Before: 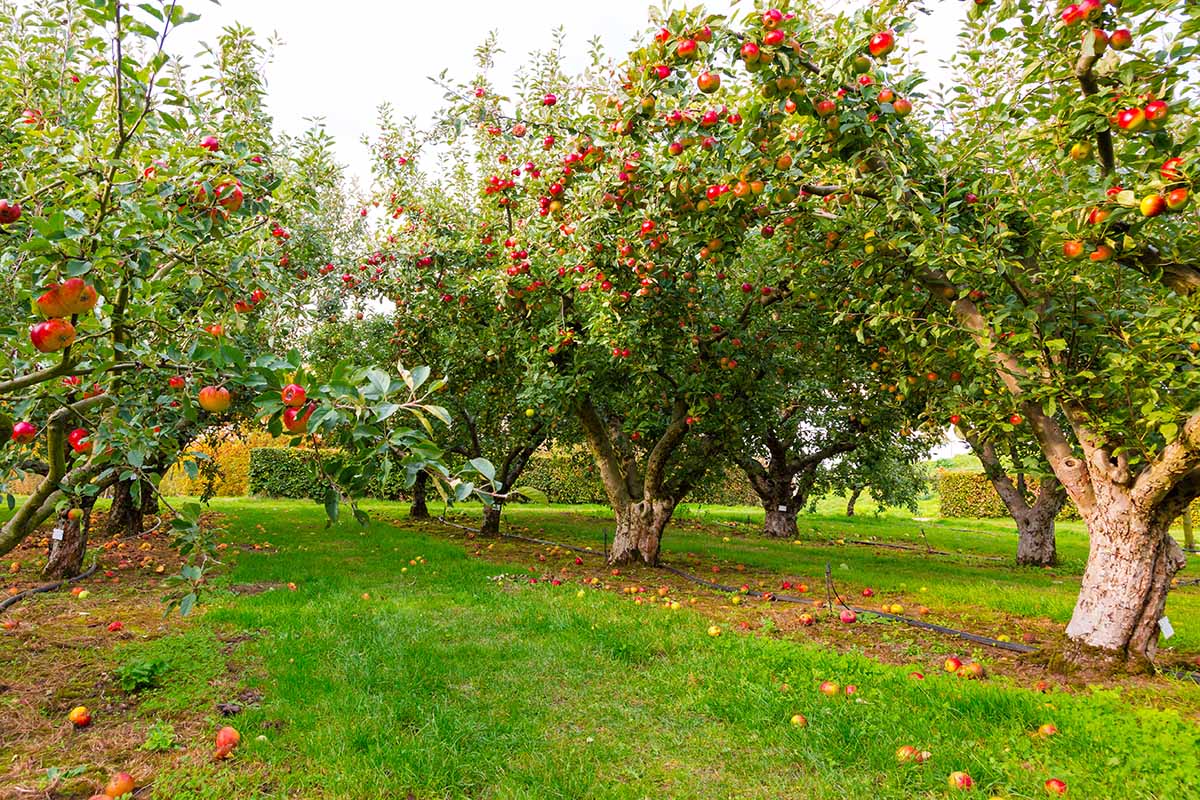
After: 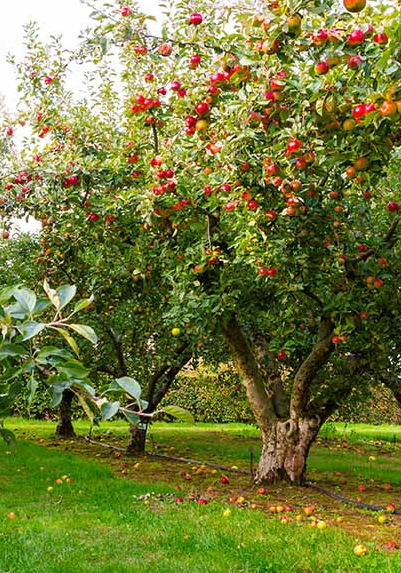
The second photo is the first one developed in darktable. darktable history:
crop and rotate: left 29.56%, top 10.245%, right 36.943%, bottom 18.126%
